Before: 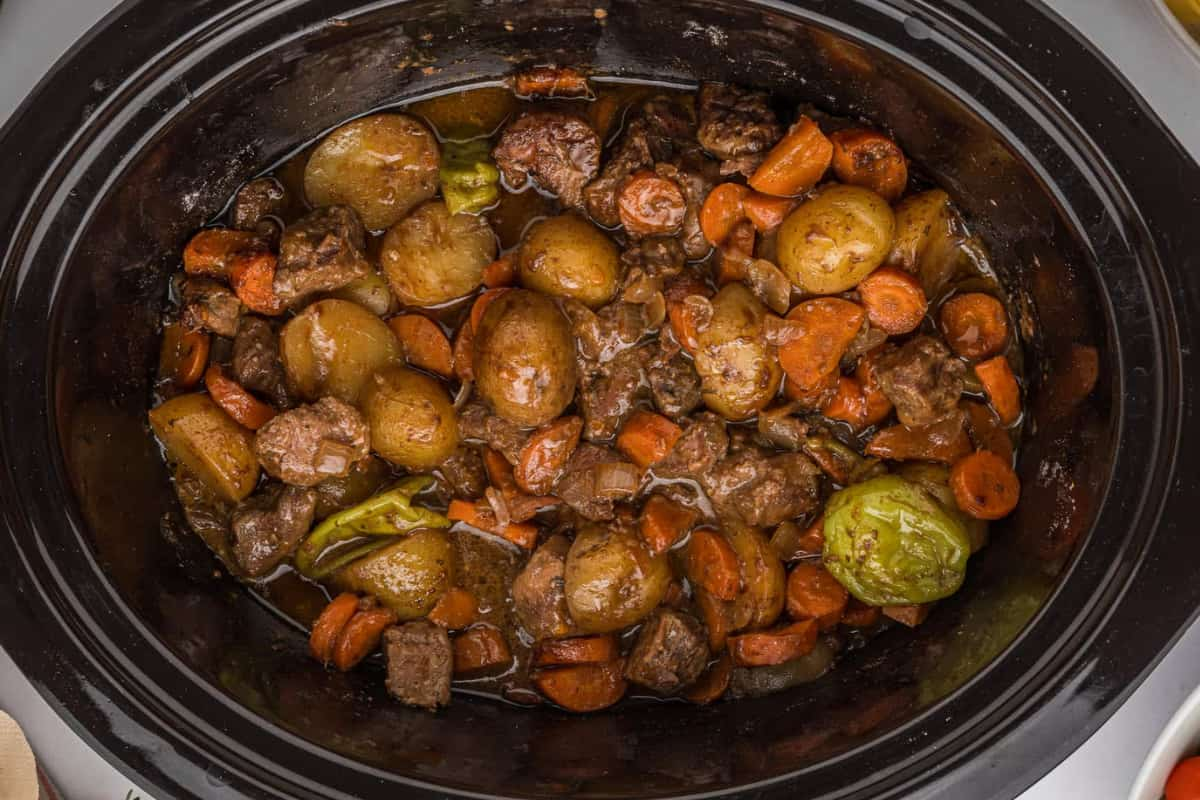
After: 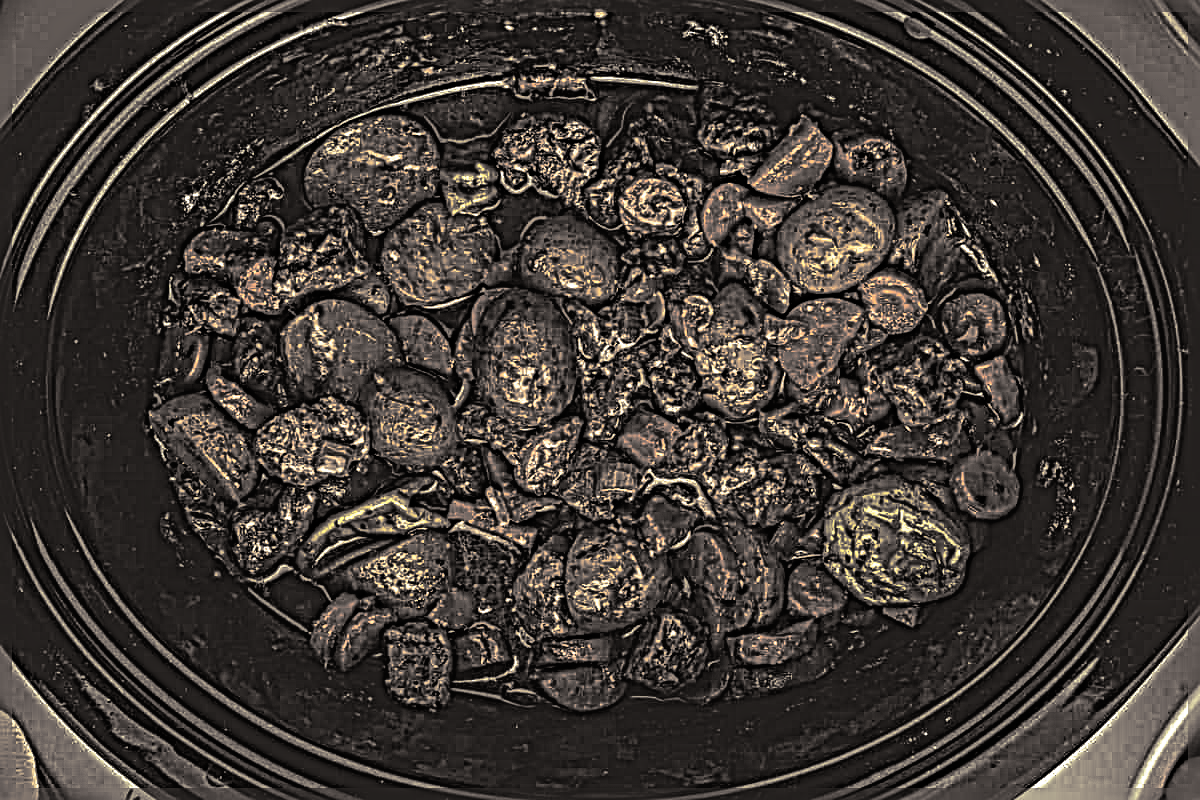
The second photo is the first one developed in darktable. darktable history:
tone curve #1: curves: ch0 [(0, 0) (0.003, 0.003) (0.011, 0.005) (0.025, 0.008) (0.044, 0.012) (0.069, 0.02) (0.1, 0.031) (0.136, 0.047) (0.177, 0.088) (0.224, 0.141) (0.277, 0.222) (0.335, 0.32) (0.399, 0.425) (0.468, 0.524) (0.543, 0.623) (0.623, 0.716) (0.709, 0.796) (0.801, 0.88) (0.898, 0.959) (1, 1)], preserve colors none
tone curve "1": curves: ch0 [(0, 0) (0.91, 0.76) (0.997, 0.913)], color space Lab, linked channels, preserve colors none
local contrast #1: highlights 100%, shadows 100%, detail 144%, midtone range 0.45
local contrast "1": mode bilateral grid, contrast 20, coarseness 3, detail 300%, midtone range 0.2 | blend: blend mode normal, opacity 27%; mask: uniform (no mask)
exposure #1: black level correction -0.1, compensate highlight preservation false
exposure "1": black level correction -0.03, compensate highlight preservation false
color correction: highlights b* 3
split-toning: shadows › hue 26°, shadows › saturation 0.09, highlights › hue 40°, highlights › saturation 0.18, balance -63, compress 0% | blend: blend mode normal, opacity 36%; mask: uniform (no mask)
velvia: on, module defaults
color balance: mode lift, gamma, gain (sRGB), lift [1, 0.69, 1, 1], gamma [1, 1.482, 1, 1], gain [1, 1, 1, 0.802]
sharpen #1: radius 6.3, amount 1.8, threshold 0 | blend: blend mode normal, opacity 50%; mask: uniform (no mask)
sharpen "1": radius 6.3, amount 1.8, threshold 0 | blend: blend mode normal, opacity 27%; mask: uniform (no mask)
